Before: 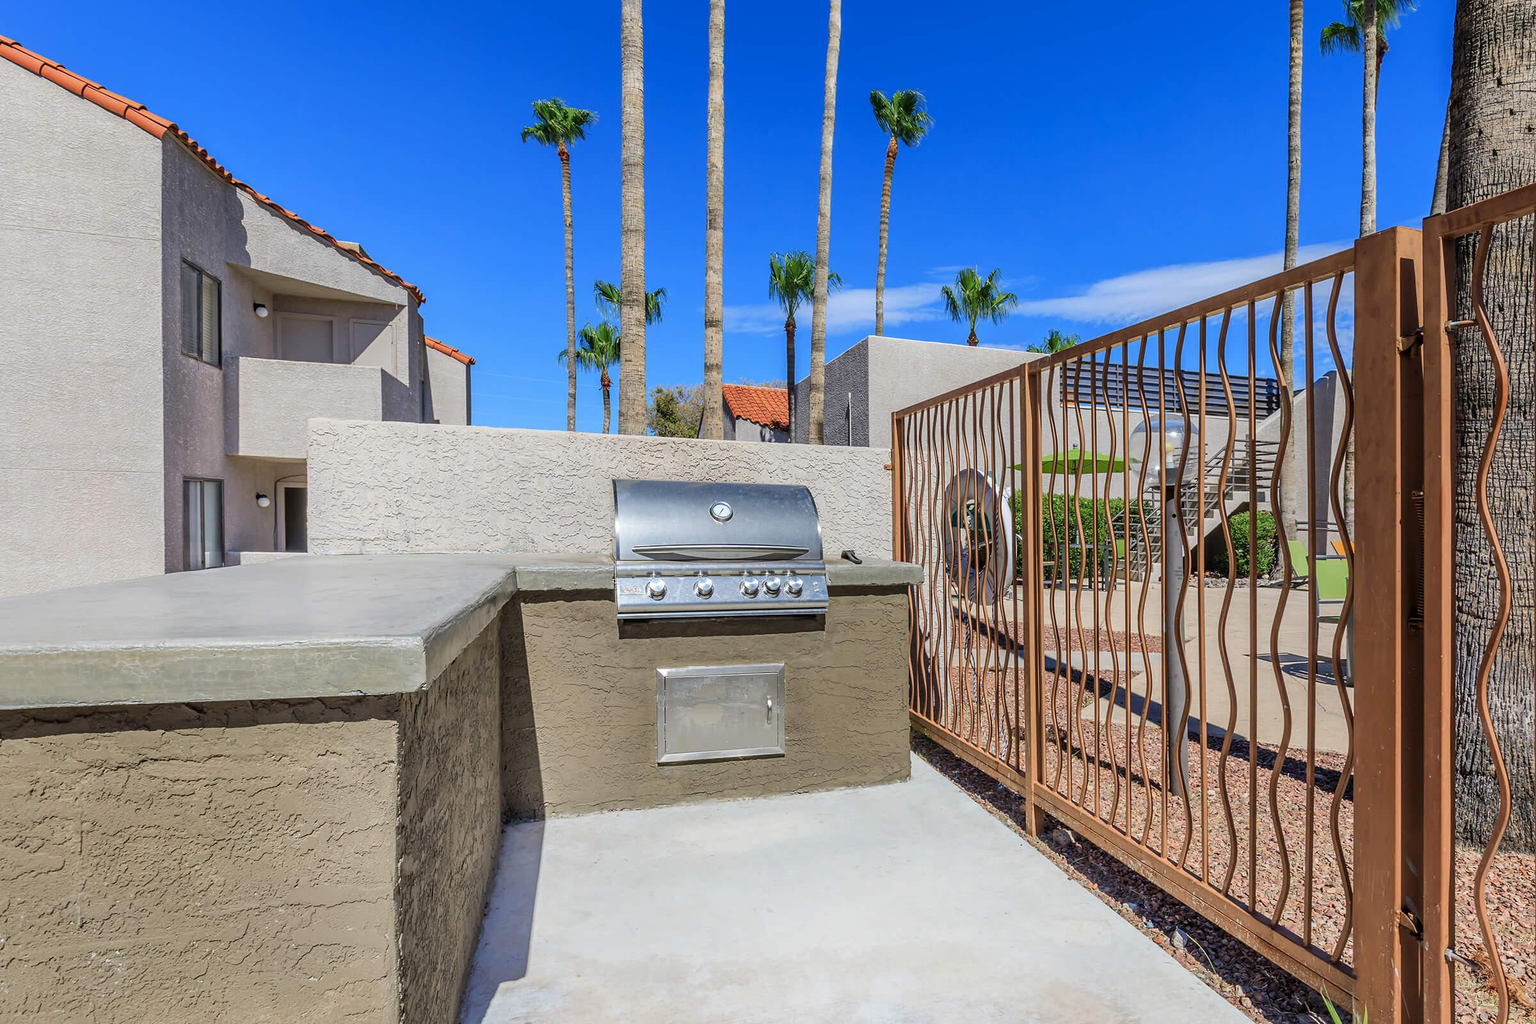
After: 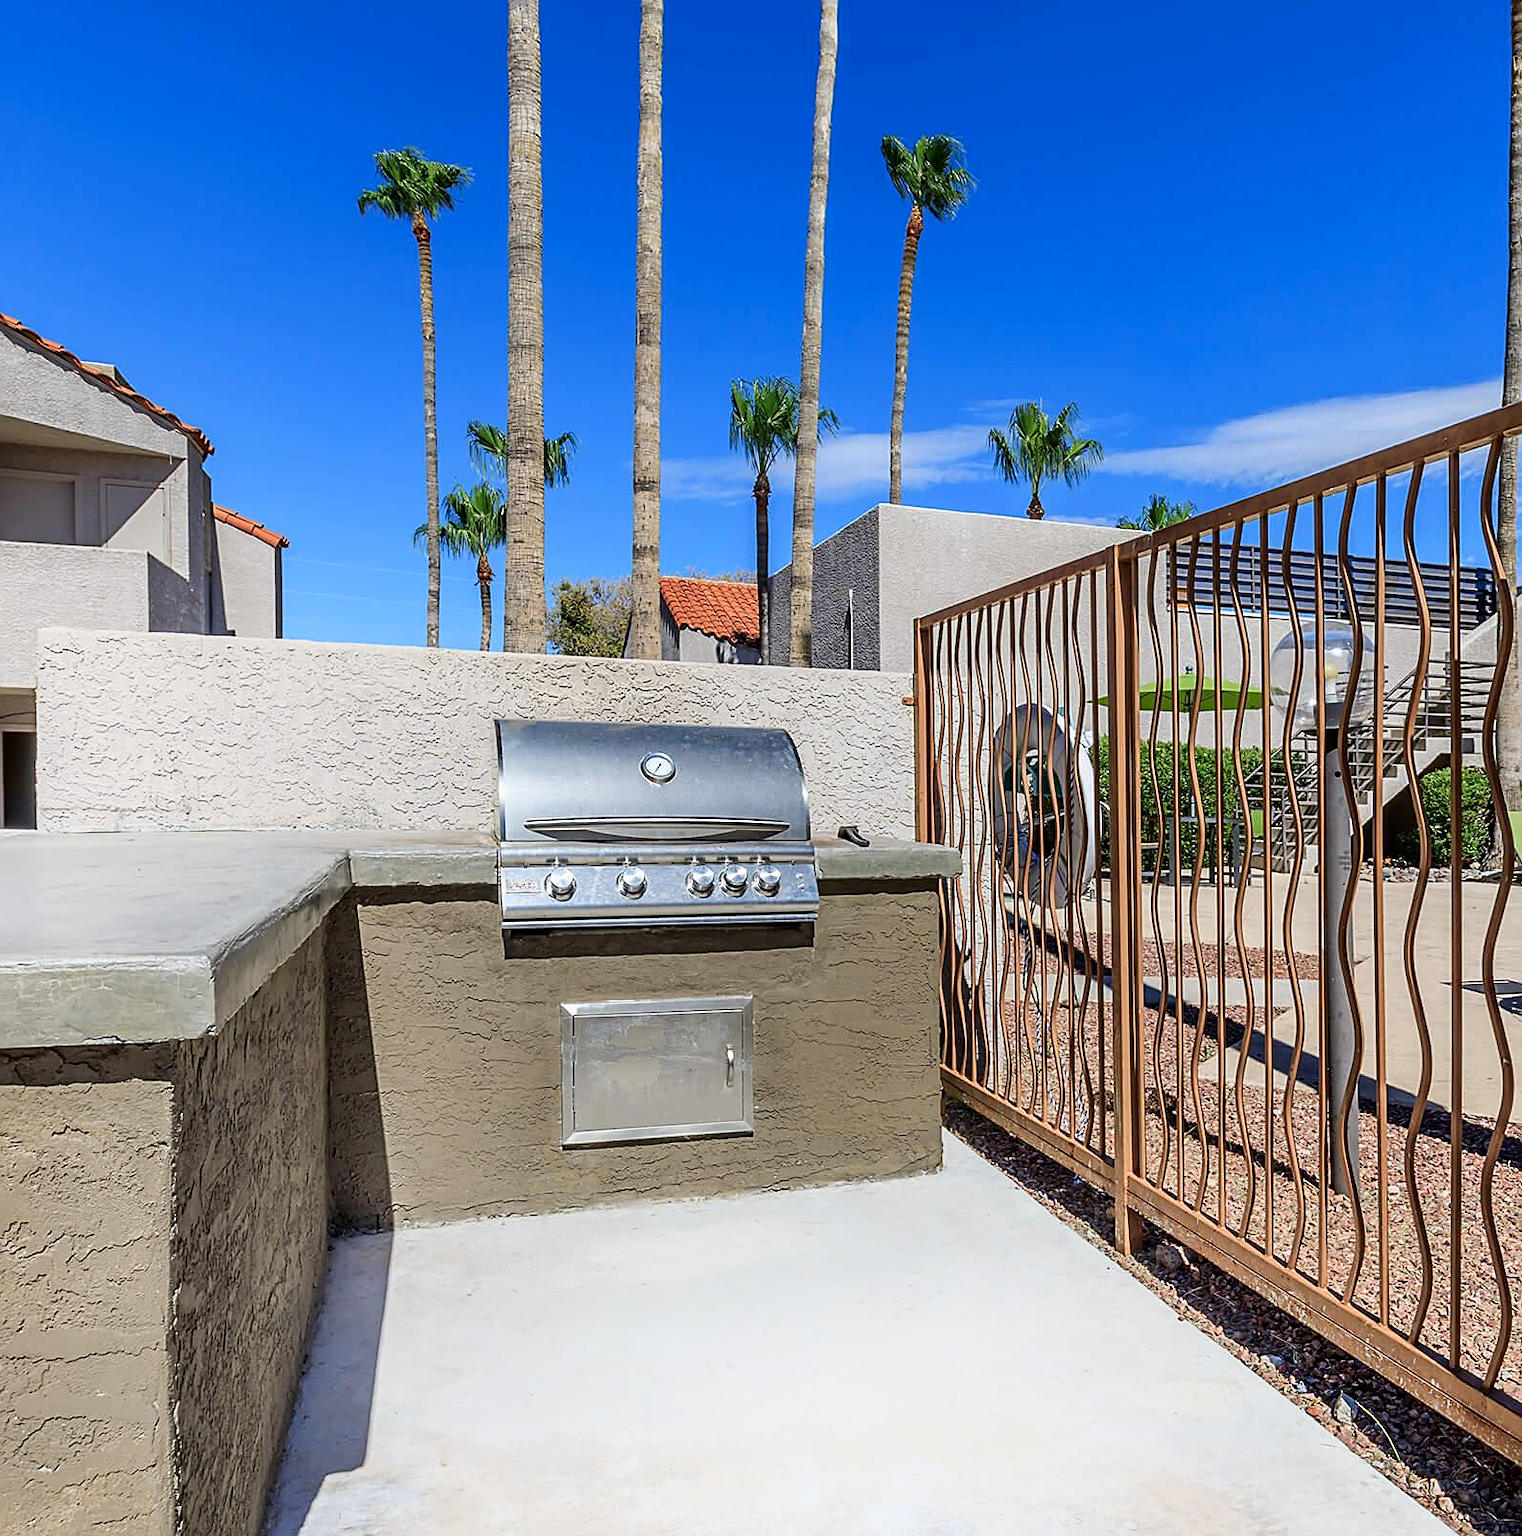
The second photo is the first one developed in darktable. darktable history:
white balance: emerald 1
shadows and highlights: shadows -62.32, white point adjustment -5.22, highlights 61.59
sharpen: on, module defaults
crop and rotate: left 18.442%, right 15.508%
